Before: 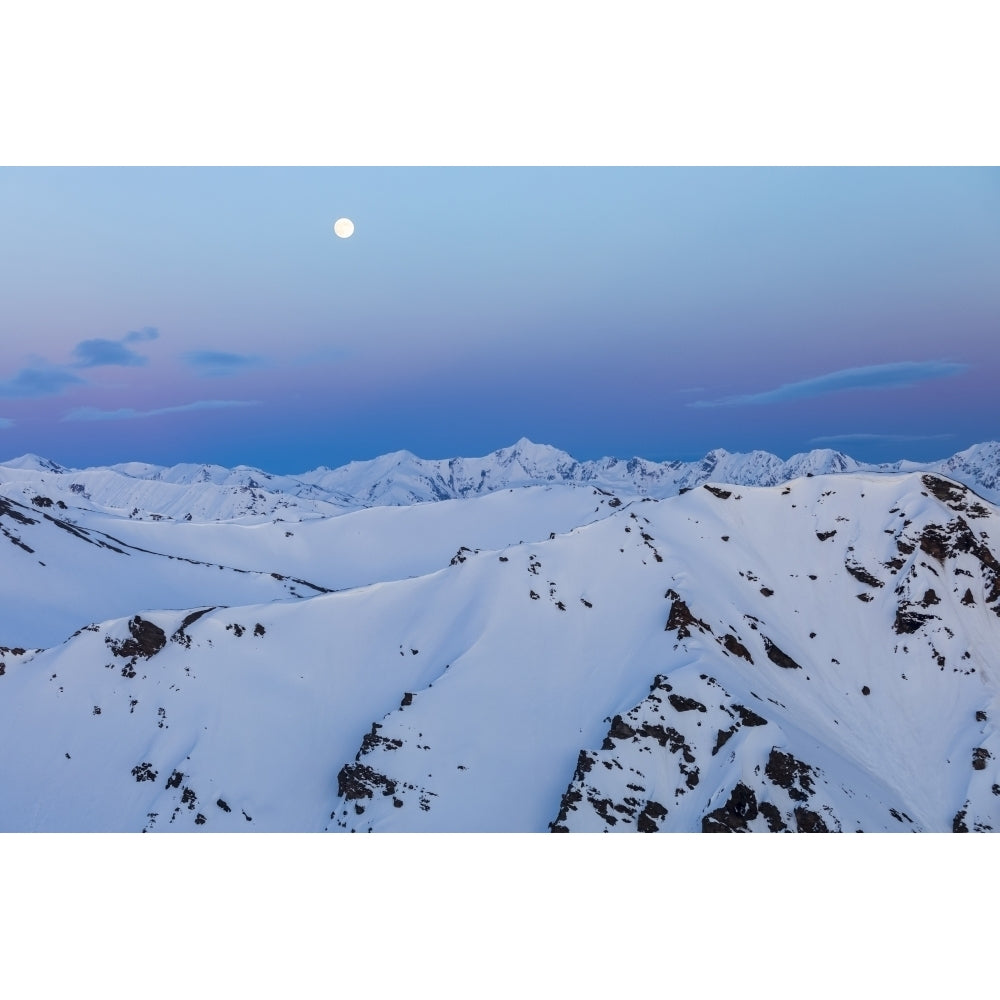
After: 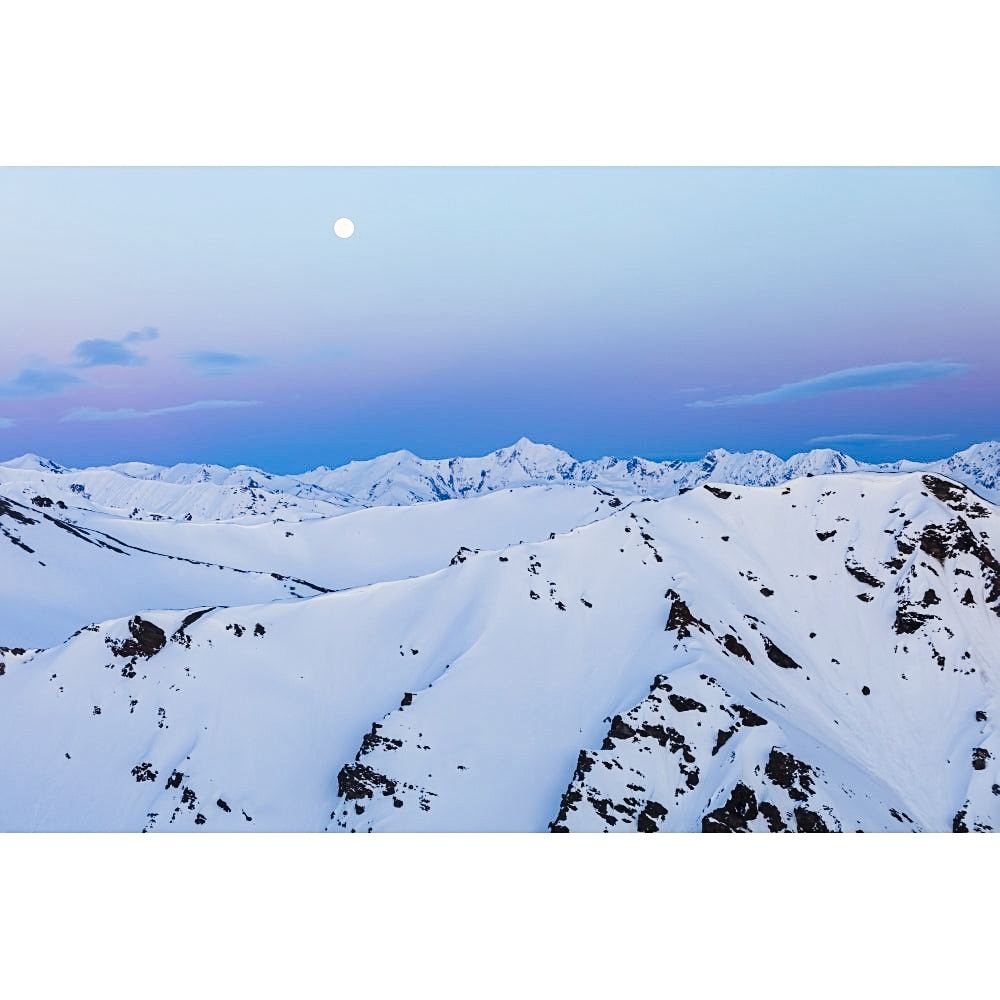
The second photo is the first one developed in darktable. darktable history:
sharpen: radius 2.148, amount 0.389, threshold 0.021
tone curve: curves: ch0 [(0, 0.023) (0.103, 0.087) (0.295, 0.297) (0.445, 0.531) (0.553, 0.665) (0.735, 0.843) (0.994, 1)]; ch1 [(0, 0) (0.414, 0.395) (0.447, 0.447) (0.485, 0.5) (0.512, 0.524) (0.542, 0.581) (0.581, 0.632) (0.646, 0.715) (1, 1)]; ch2 [(0, 0) (0.369, 0.388) (0.449, 0.431) (0.478, 0.471) (0.516, 0.517) (0.579, 0.624) (0.674, 0.775) (1, 1)], preserve colors none
